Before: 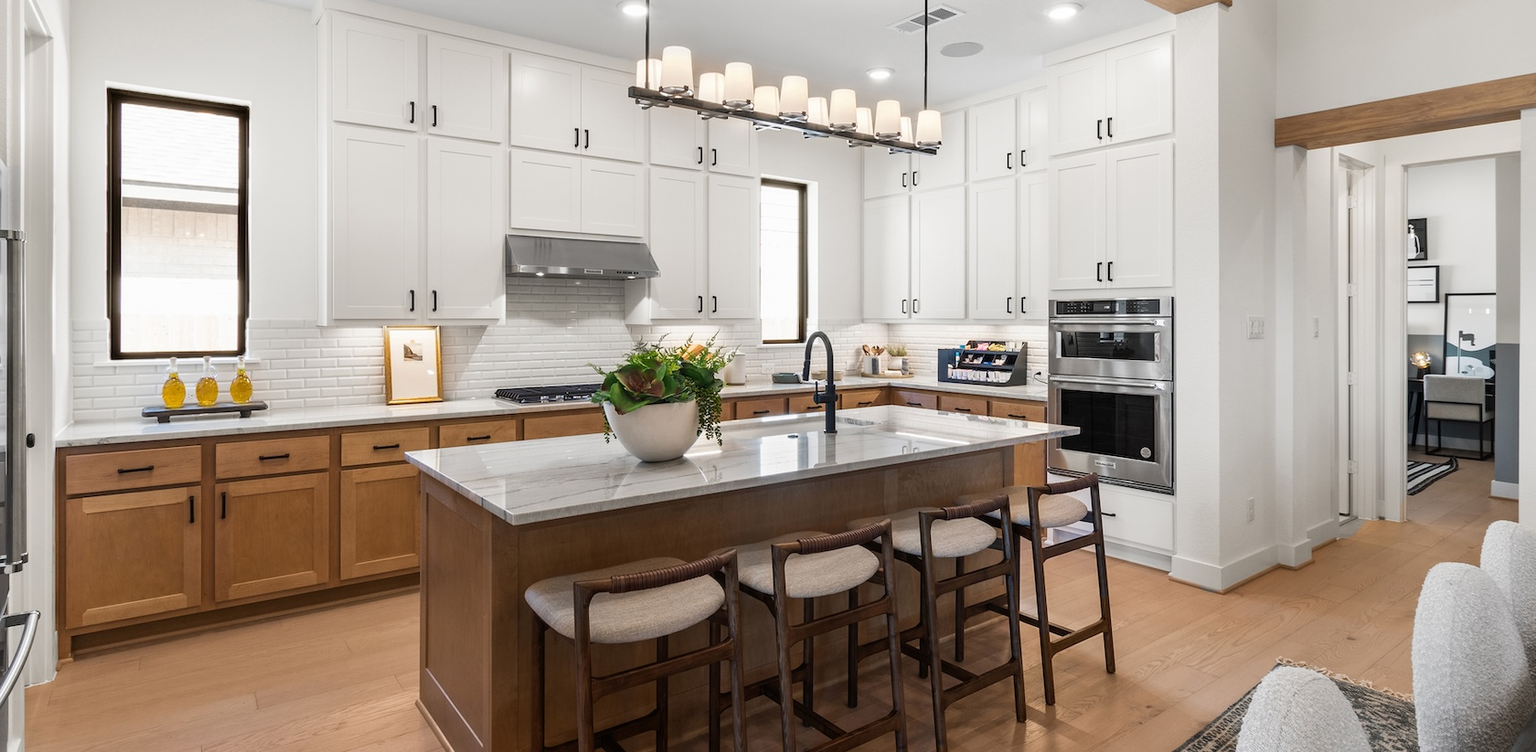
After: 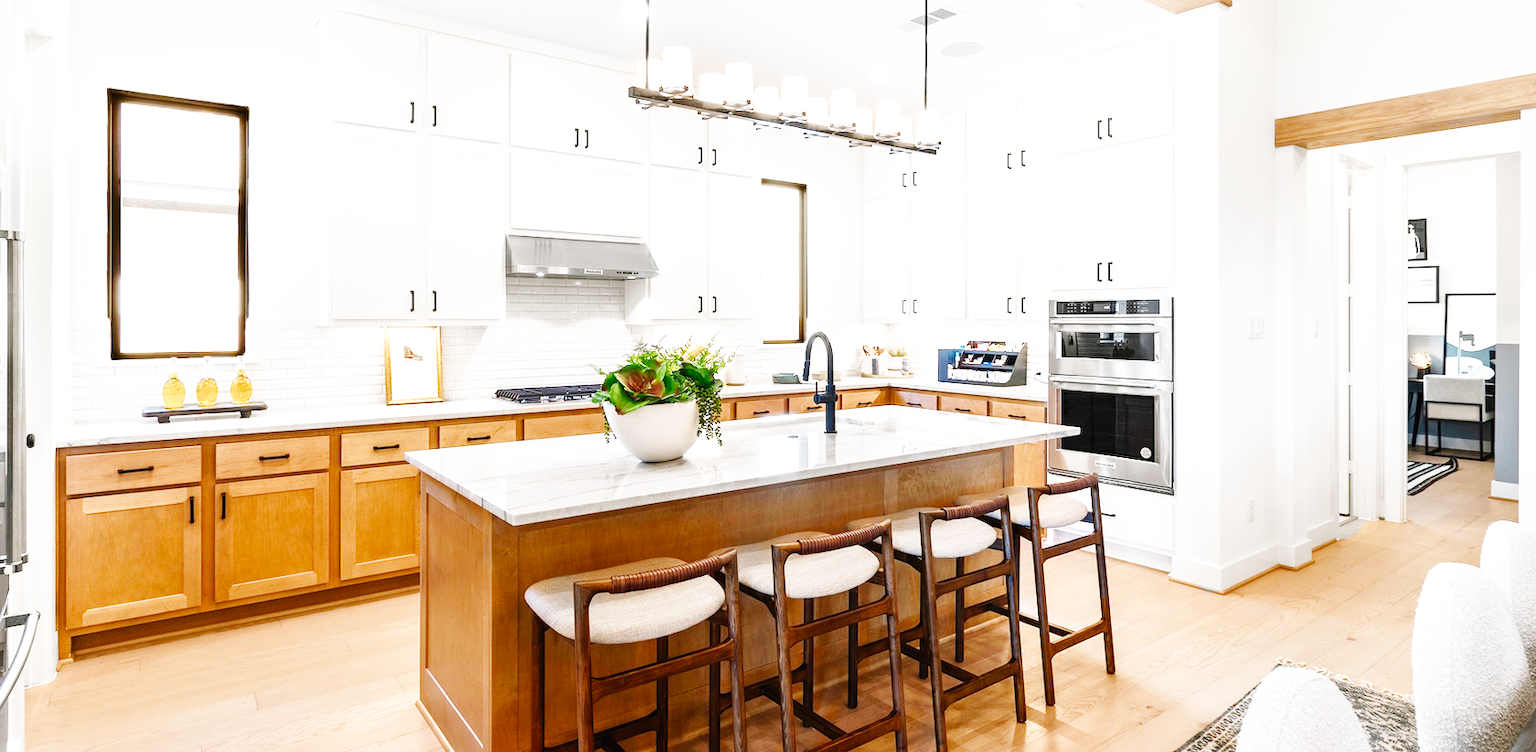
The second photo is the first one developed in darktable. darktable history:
local contrast: mode bilateral grid, contrast 15, coarseness 36, detail 105%, midtone range 0.2
shadows and highlights: shadows 4.1, highlights -17.6, soften with gaussian
color balance rgb: shadows lift › chroma 1%, shadows lift › hue 113°, highlights gain › chroma 0.2%, highlights gain › hue 333°, perceptual saturation grading › global saturation 20%, perceptual saturation grading › highlights -50%, perceptual saturation grading › shadows 25%, contrast -10%
exposure: exposure 0.6 EV, compensate highlight preservation false
base curve: curves: ch0 [(0, 0.003) (0.001, 0.002) (0.006, 0.004) (0.02, 0.022) (0.048, 0.086) (0.094, 0.234) (0.162, 0.431) (0.258, 0.629) (0.385, 0.8) (0.548, 0.918) (0.751, 0.988) (1, 1)], preserve colors none
